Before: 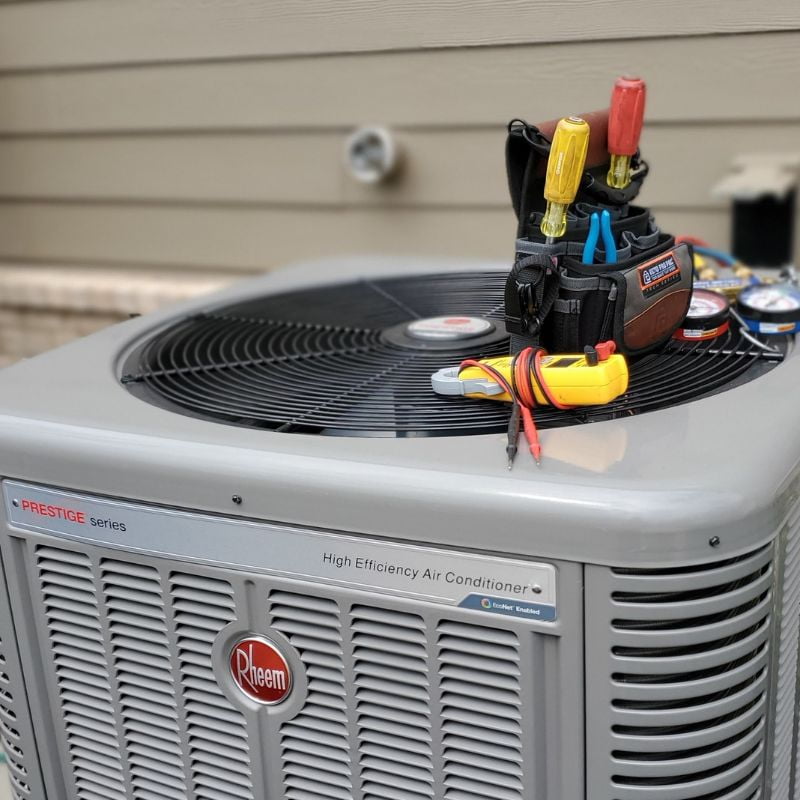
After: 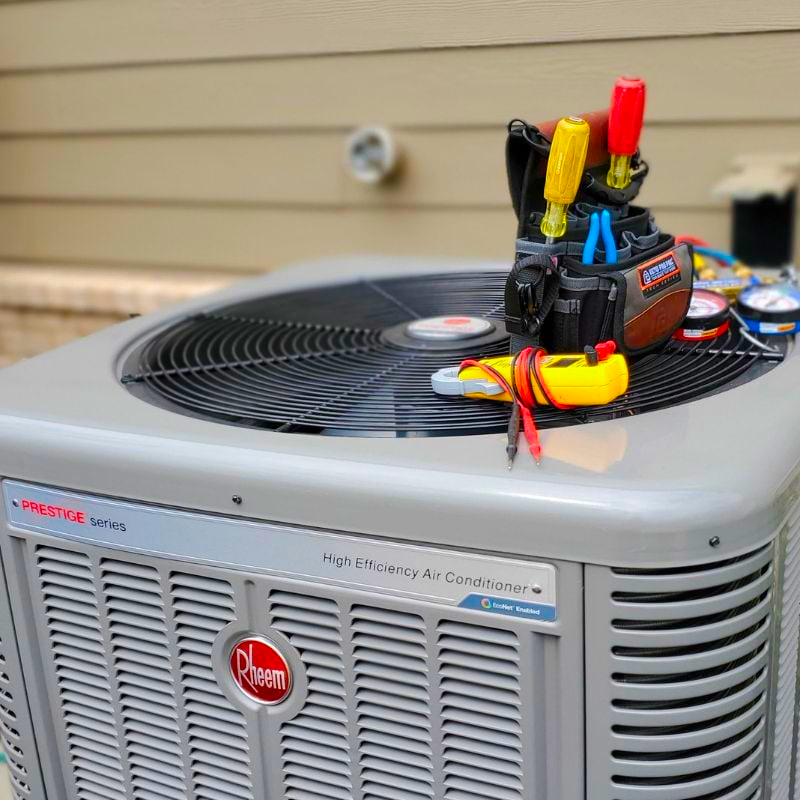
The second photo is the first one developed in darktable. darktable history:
color balance rgb: perceptual saturation grading › global saturation 25%, perceptual brilliance grading › mid-tones 10%, perceptual brilliance grading › shadows 15%, global vibrance 20%
color correction: saturation 1.34
